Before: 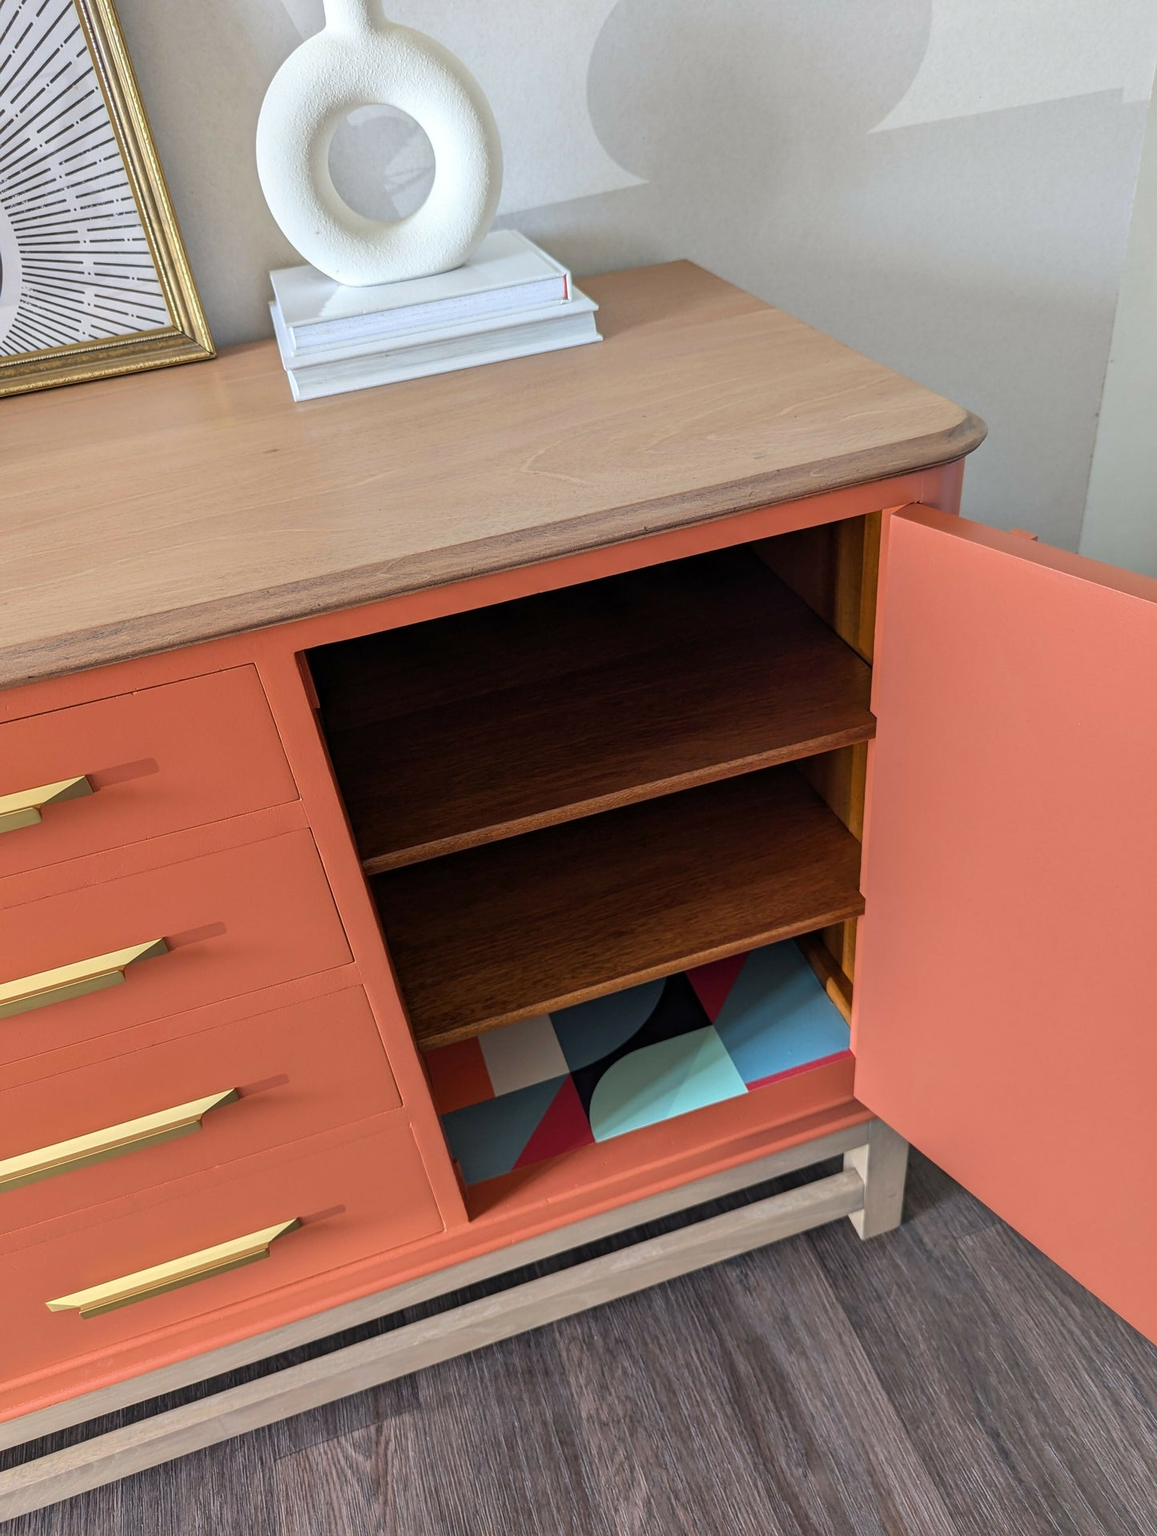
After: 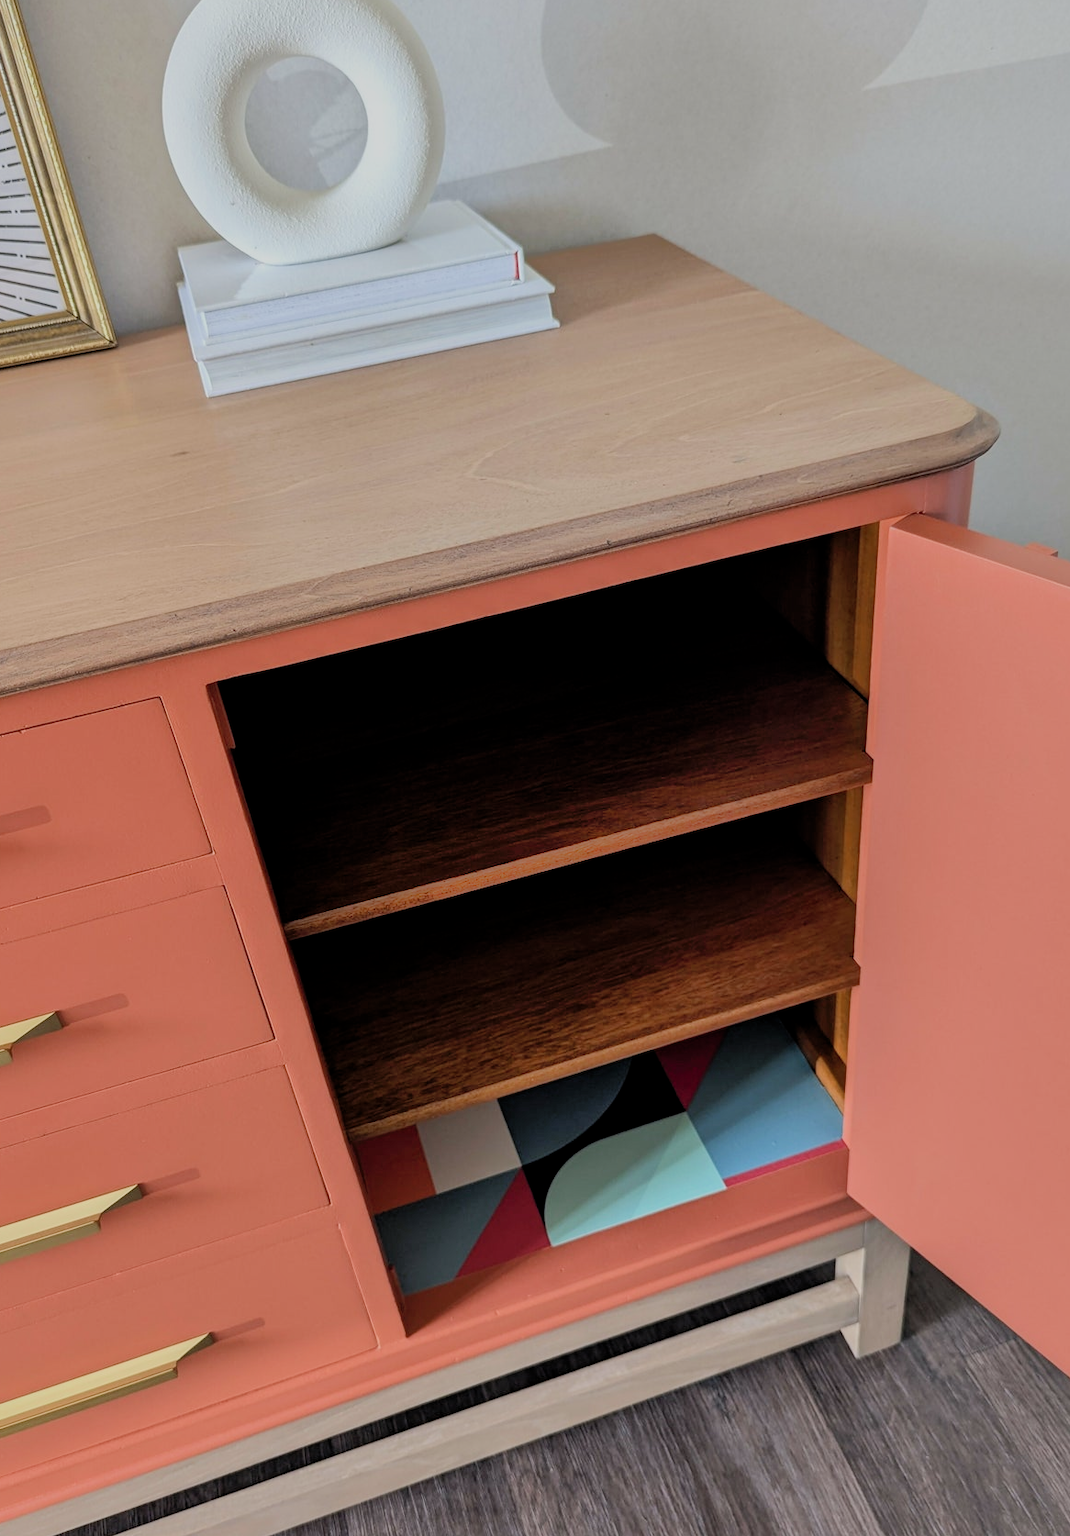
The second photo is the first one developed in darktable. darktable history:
crop: left 9.908%, top 3.608%, right 9.291%, bottom 9.112%
shadows and highlights: on, module defaults
tone equalizer: -8 EV -0.772 EV, -7 EV -0.727 EV, -6 EV -0.598 EV, -5 EV -0.389 EV, -3 EV 0.395 EV, -2 EV 0.6 EV, -1 EV 0.698 EV, +0 EV 0.722 EV, edges refinement/feathering 500, mask exposure compensation -1.57 EV, preserve details no
filmic rgb: black relative exposure -8.85 EV, white relative exposure 4.99 EV, target black luminance 0%, hardness 3.77, latitude 66.6%, contrast 0.818, highlights saturation mix 10.01%, shadows ↔ highlights balance 20.16%
